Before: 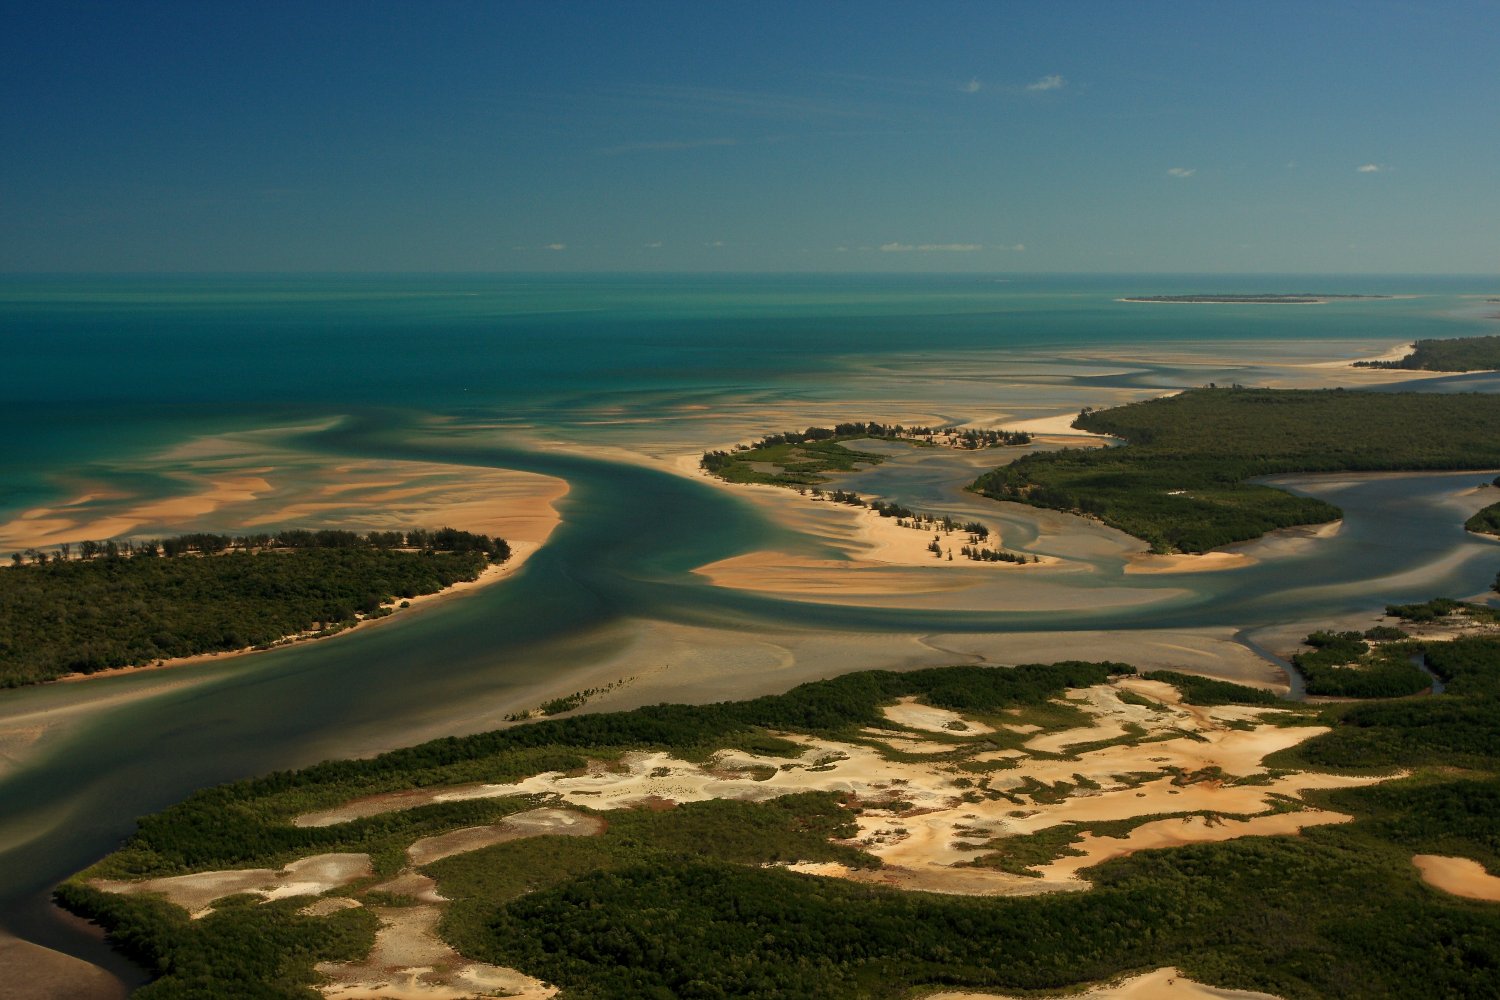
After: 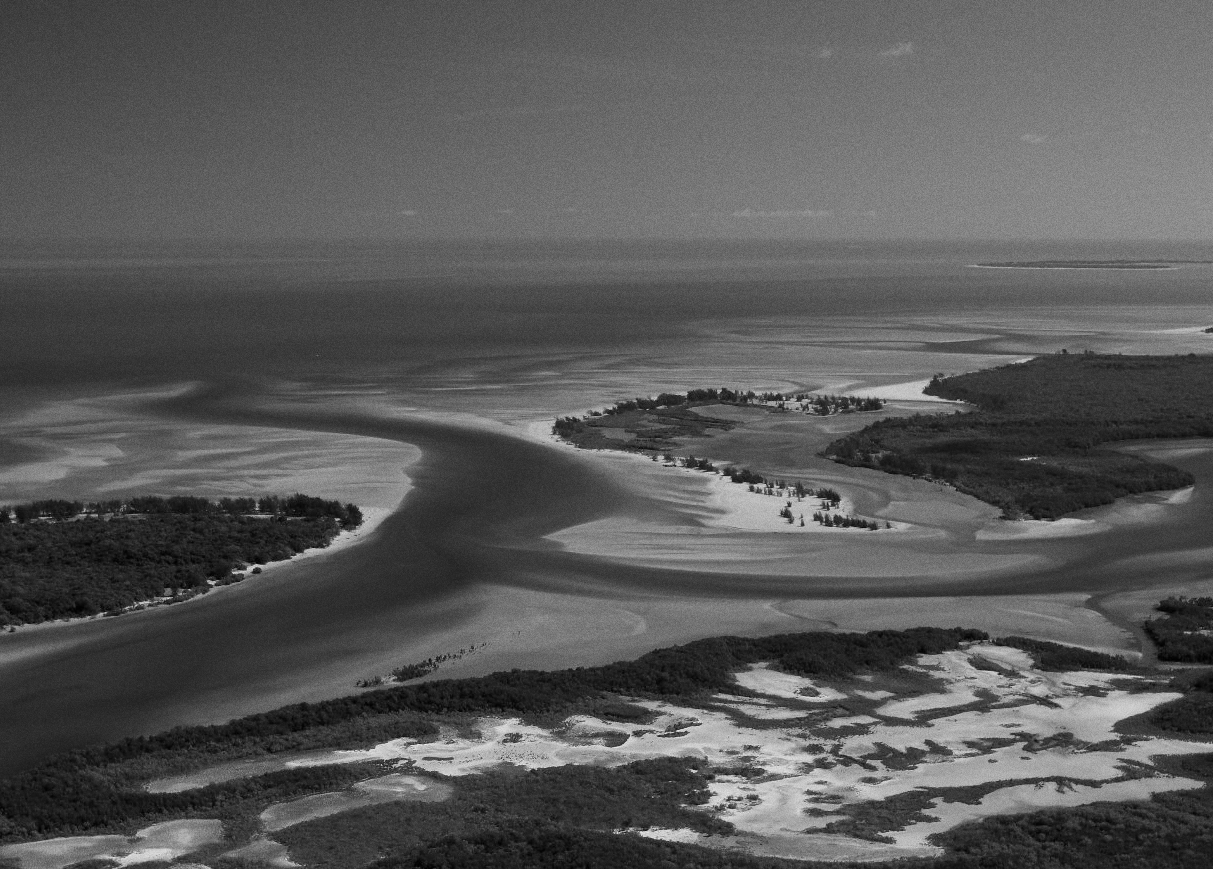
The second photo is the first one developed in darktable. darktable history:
white balance: emerald 1
grain: coarseness 0.09 ISO
monochrome: a 1.94, b -0.638
crop: left 9.929%, top 3.475%, right 9.188%, bottom 9.529%
